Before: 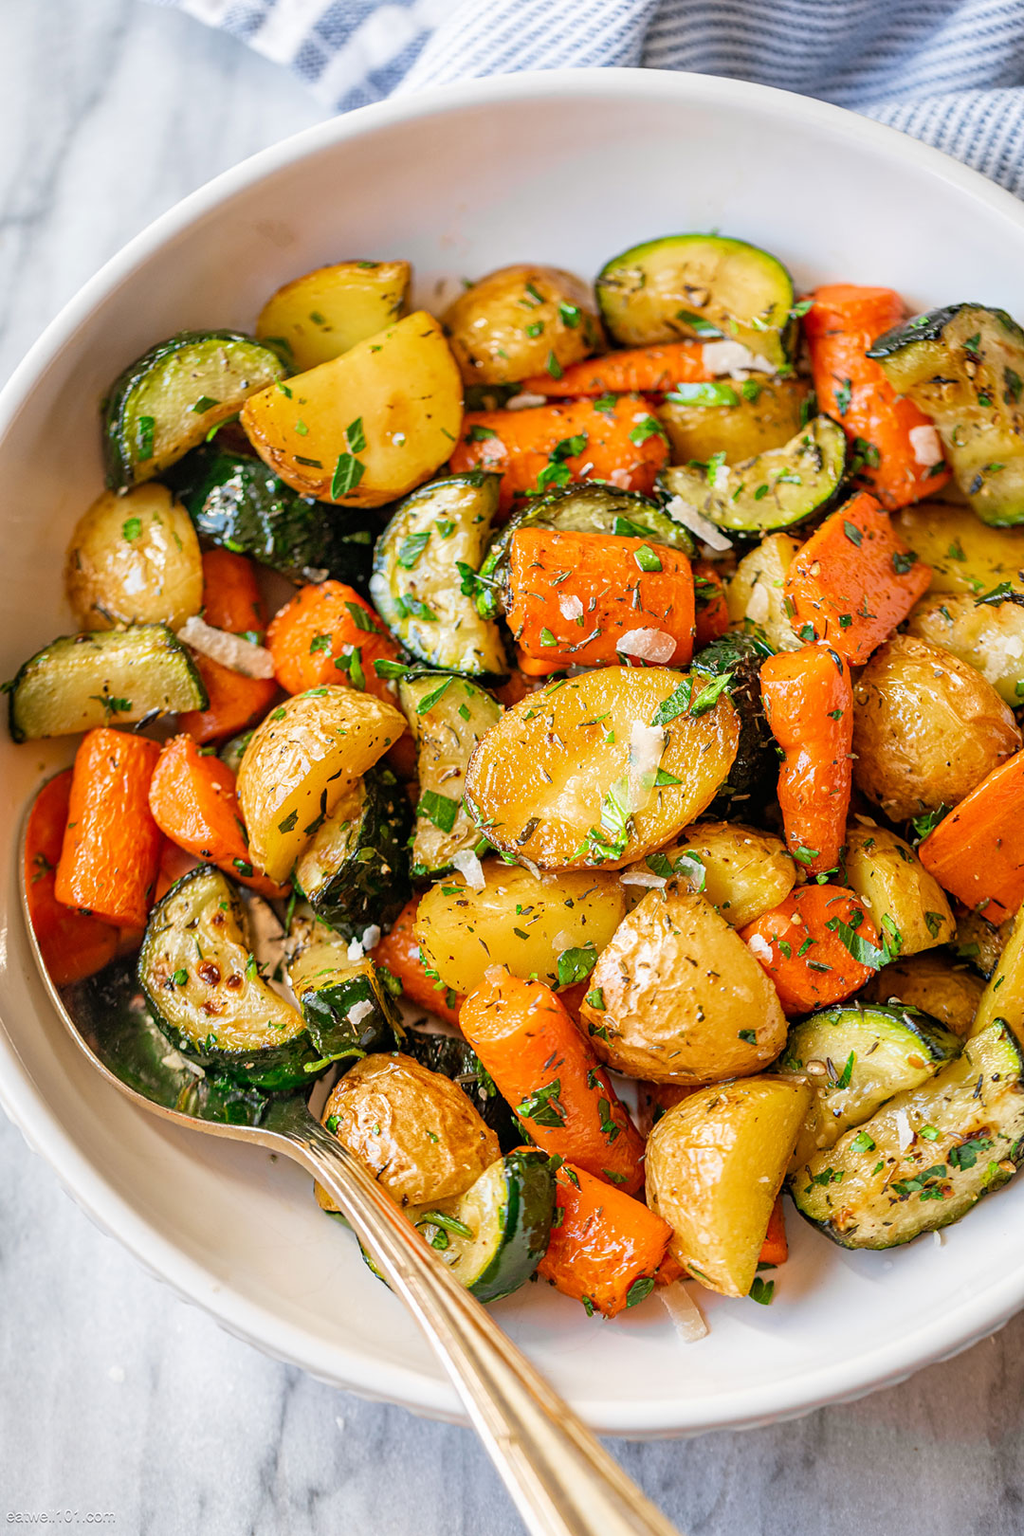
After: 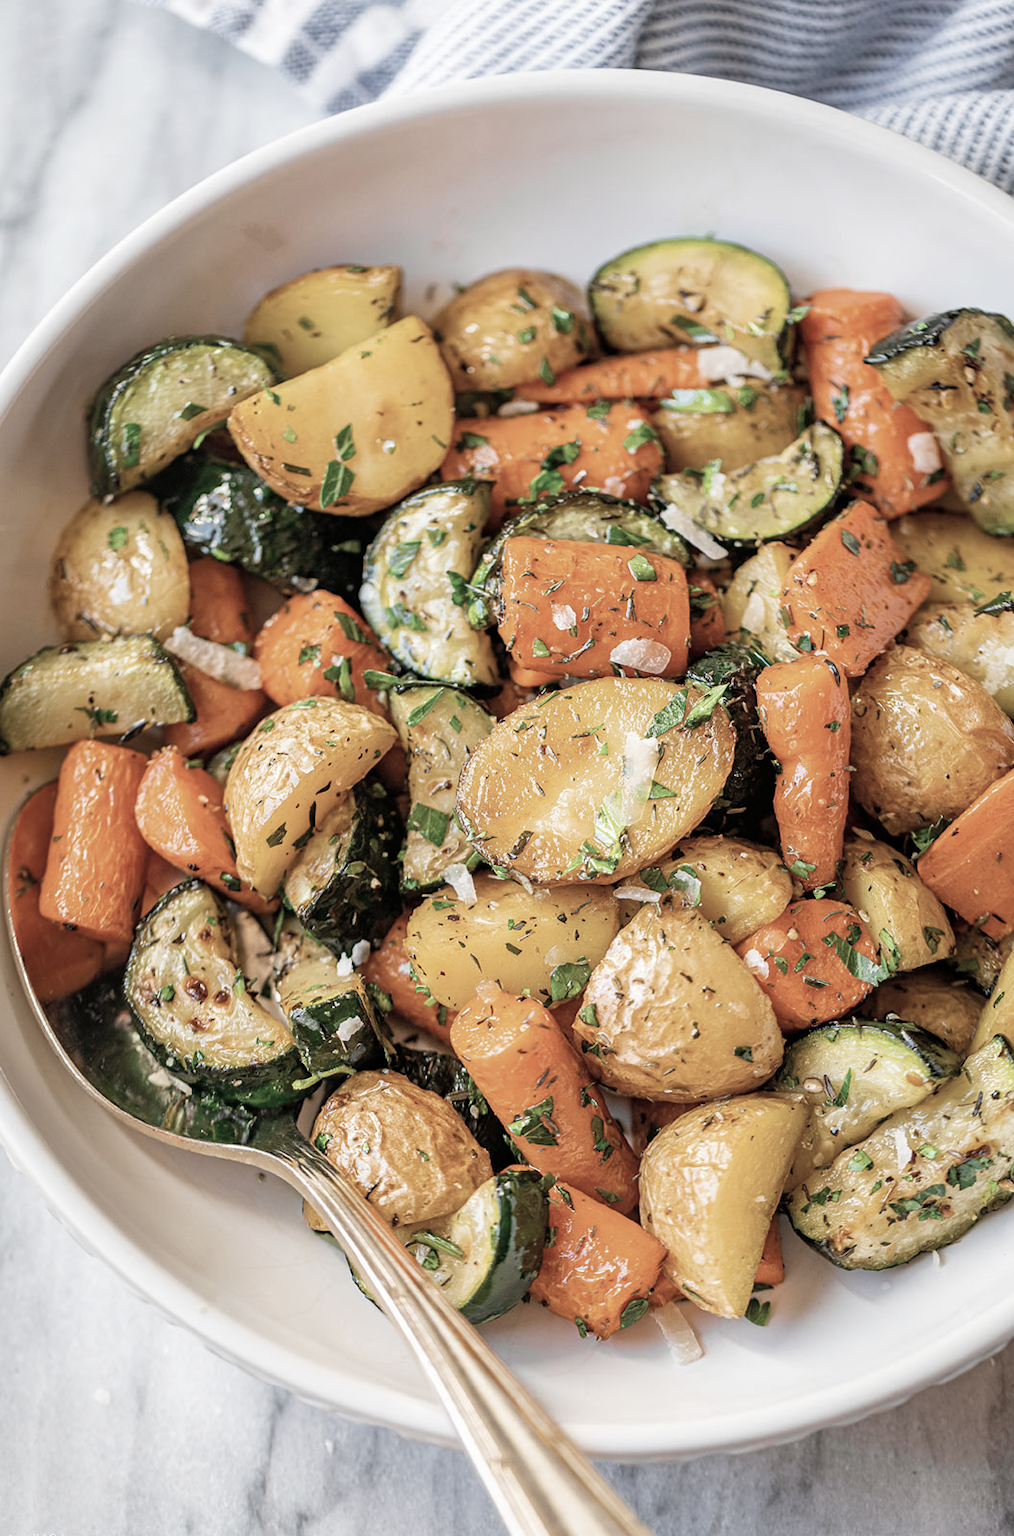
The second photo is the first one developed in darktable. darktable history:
crop and rotate: left 1.722%, right 0.759%, bottom 1.586%
color zones: curves: ch1 [(0, 0.292) (0.001, 0.292) (0.2, 0.264) (0.4, 0.248) (0.6, 0.248) (0.8, 0.264) (0.999, 0.292) (1, 0.292)]
